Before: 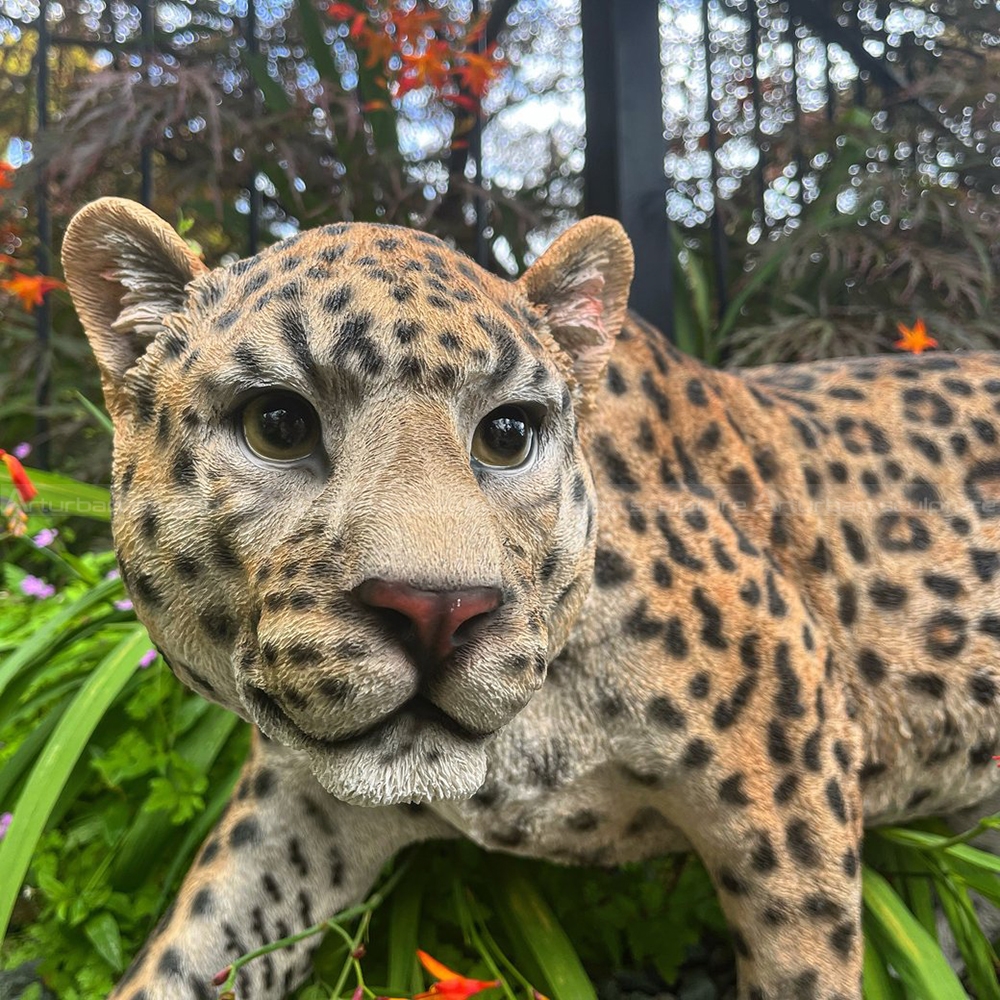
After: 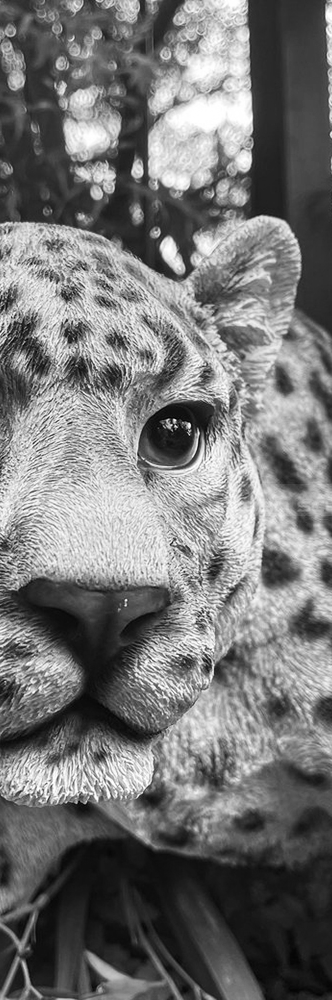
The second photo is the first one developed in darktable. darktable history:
contrast brightness saturation: contrast 0.16, saturation 0.32
crop: left 33.36%, right 33.36%
color contrast: green-magenta contrast 0, blue-yellow contrast 0
color balance rgb: perceptual saturation grading › global saturation 20%, perceptual saturation grading › highlights -25%, perceptual saturation grading › shadows 25%
monochrome: on, module defaults
